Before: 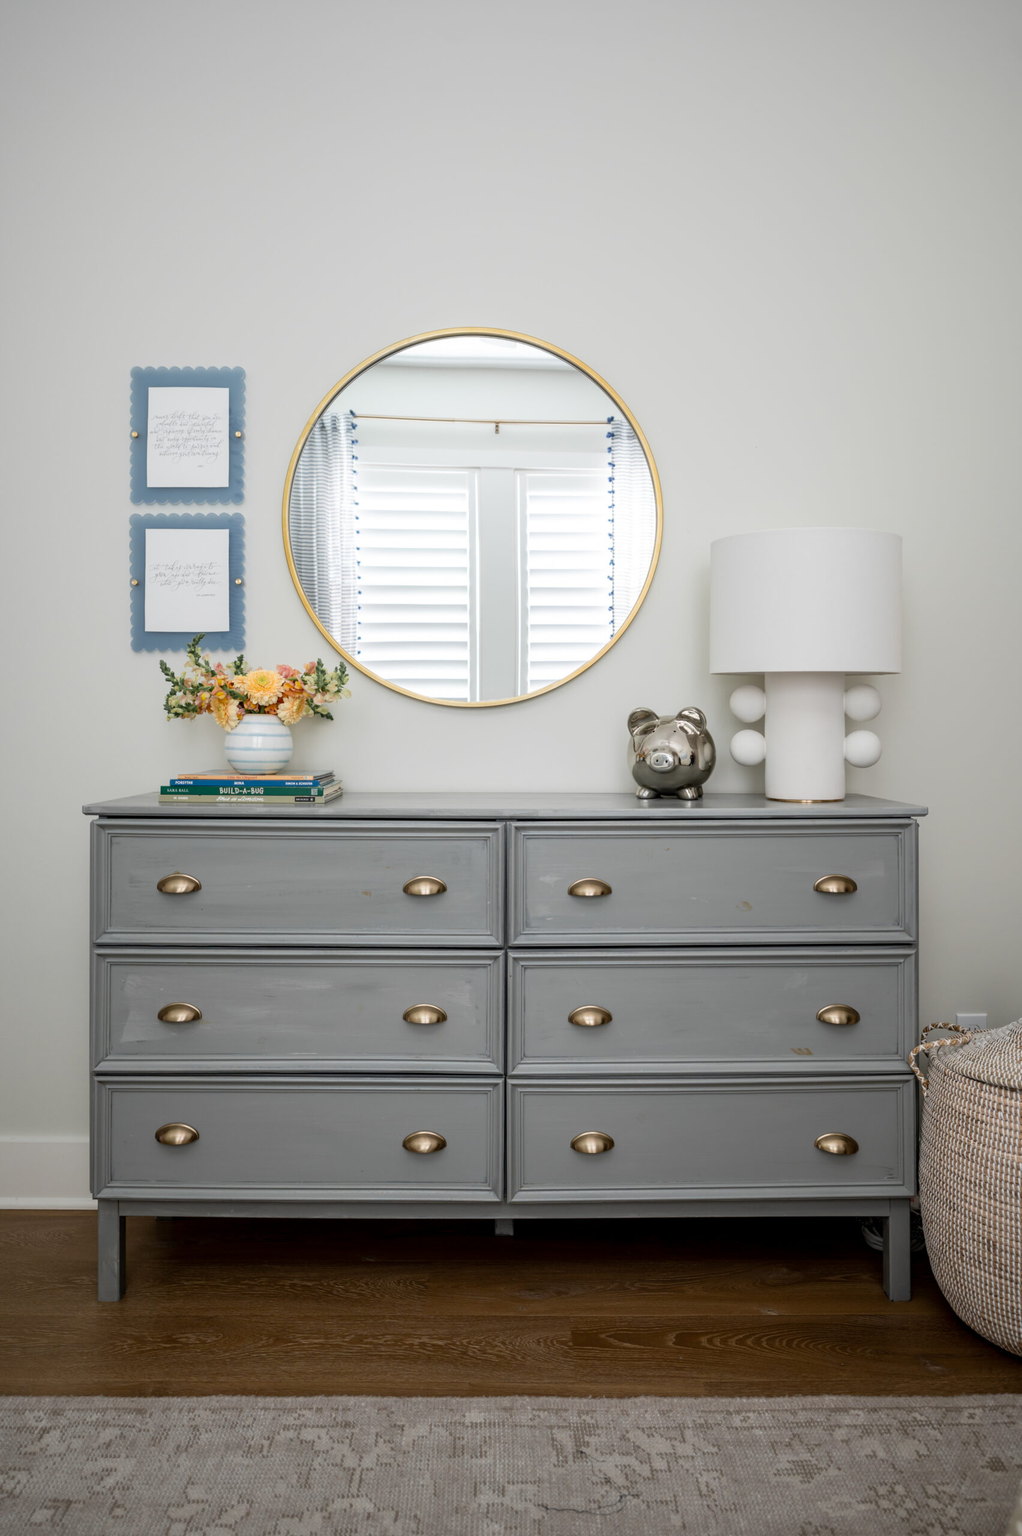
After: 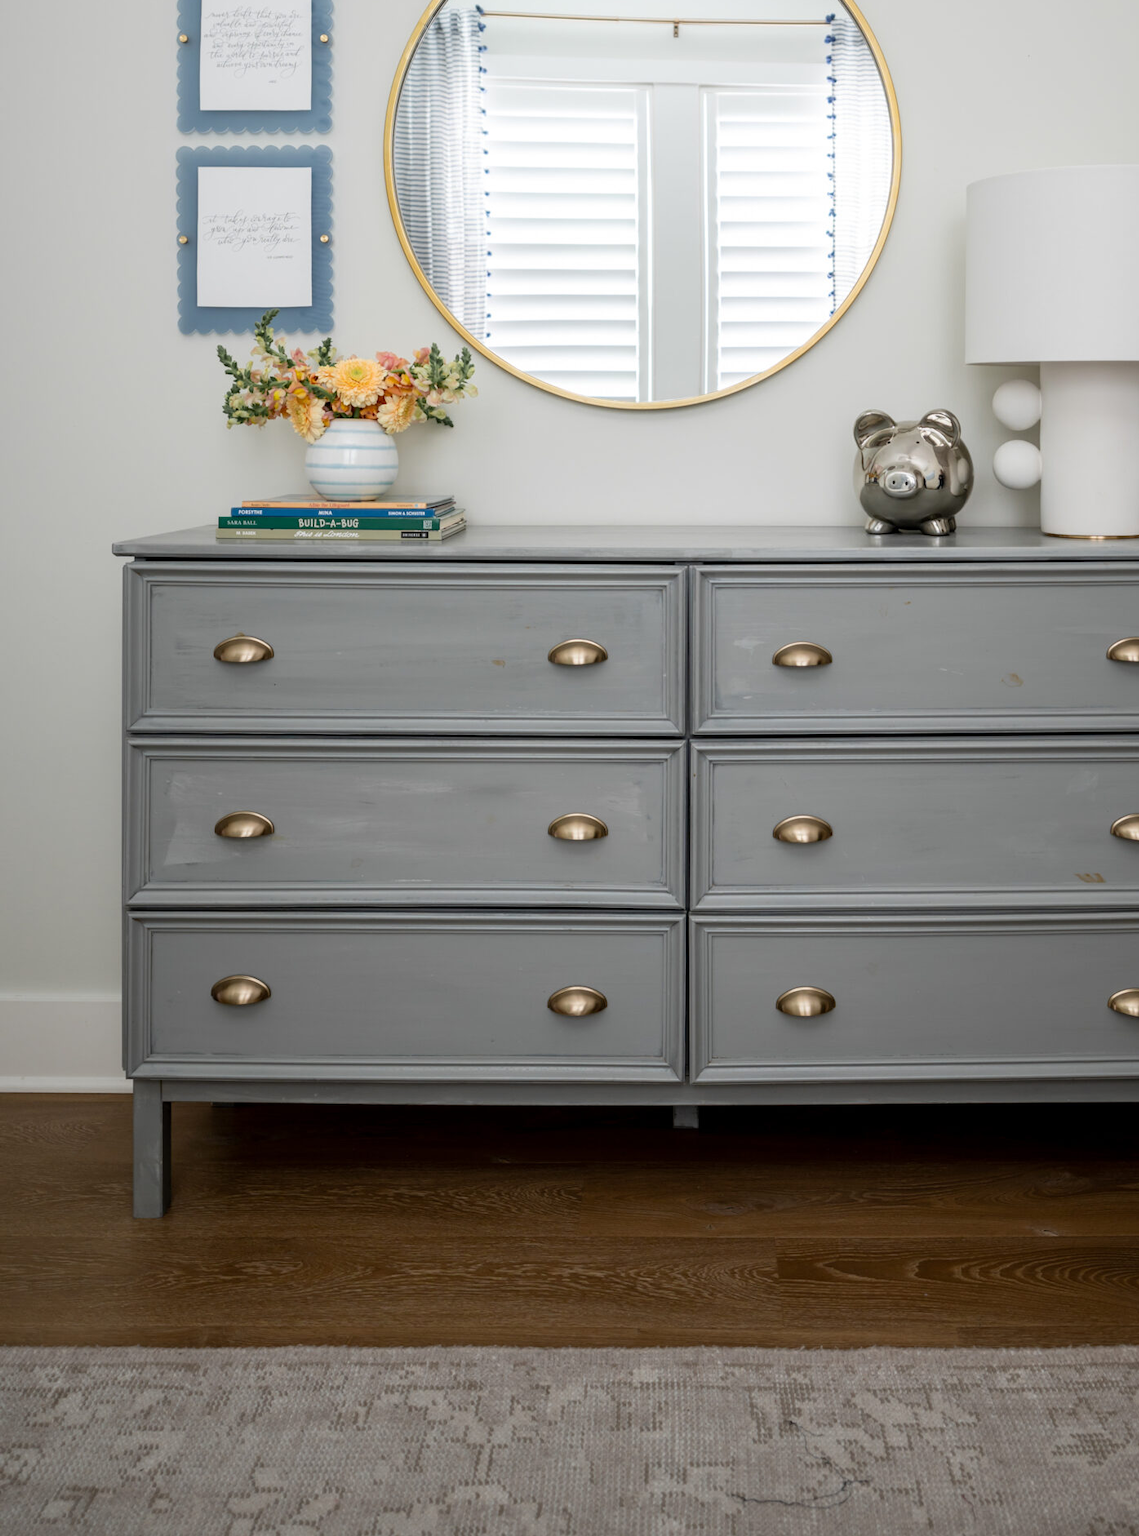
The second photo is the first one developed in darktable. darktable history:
crop: top 26.483%, right 17.997%
